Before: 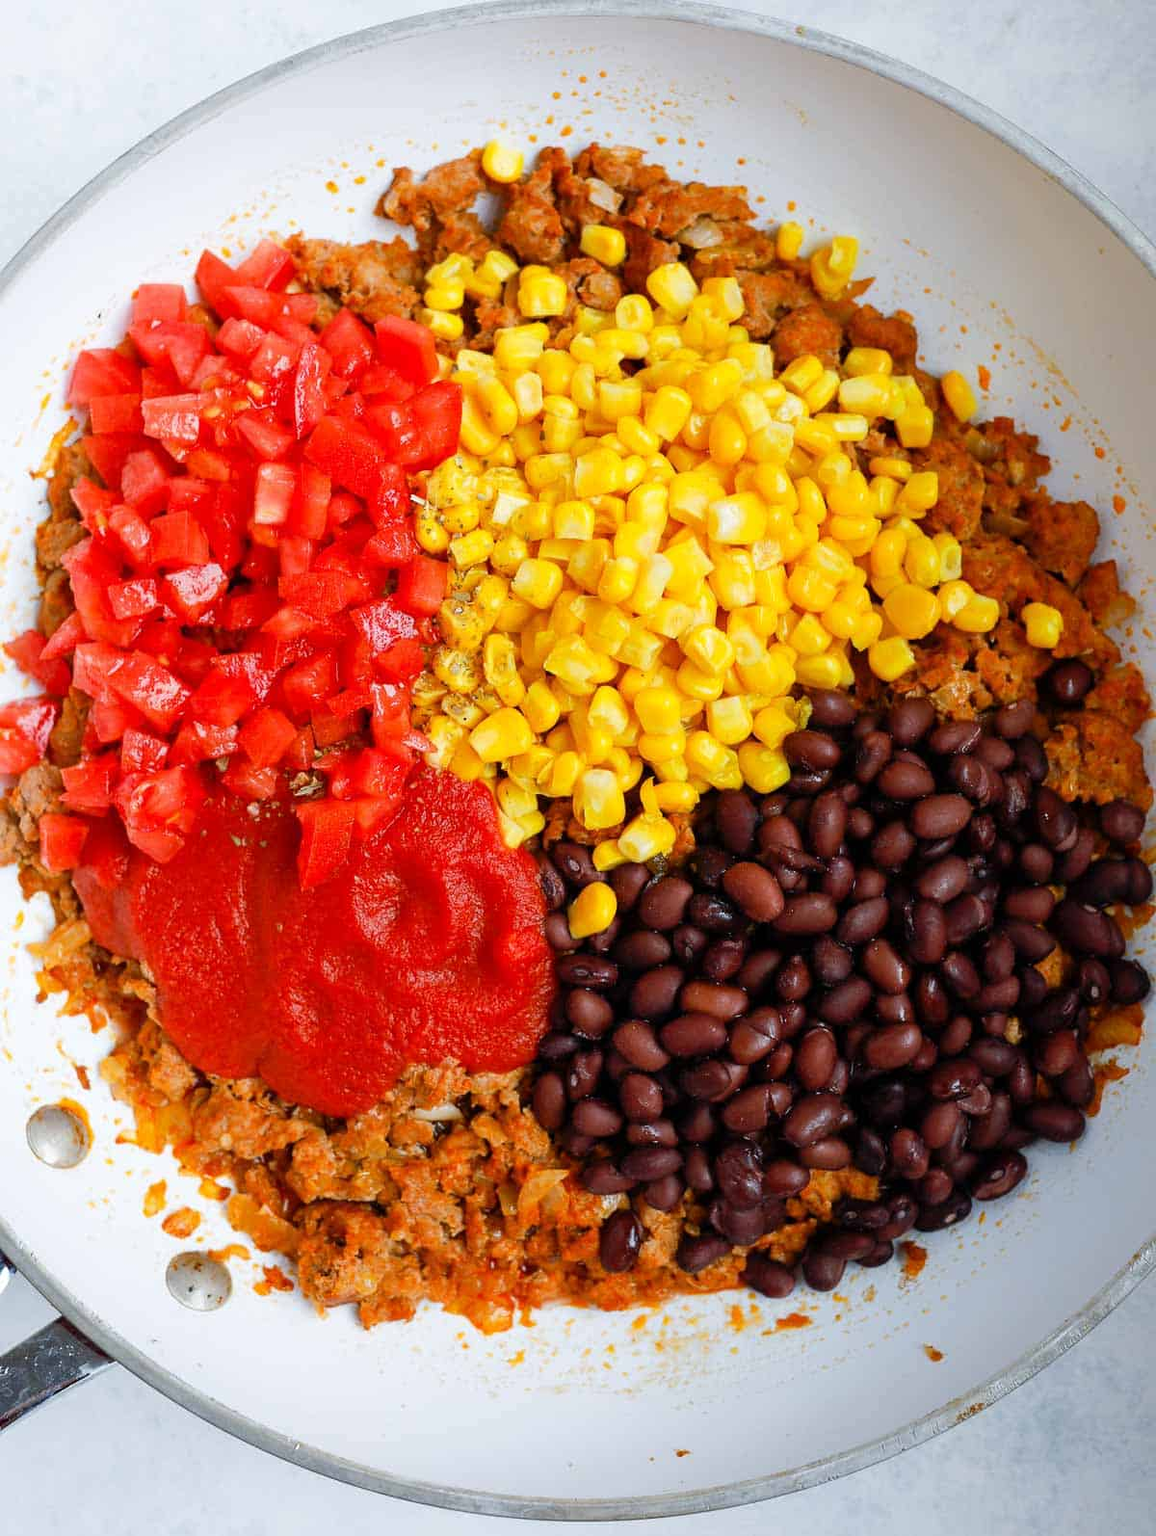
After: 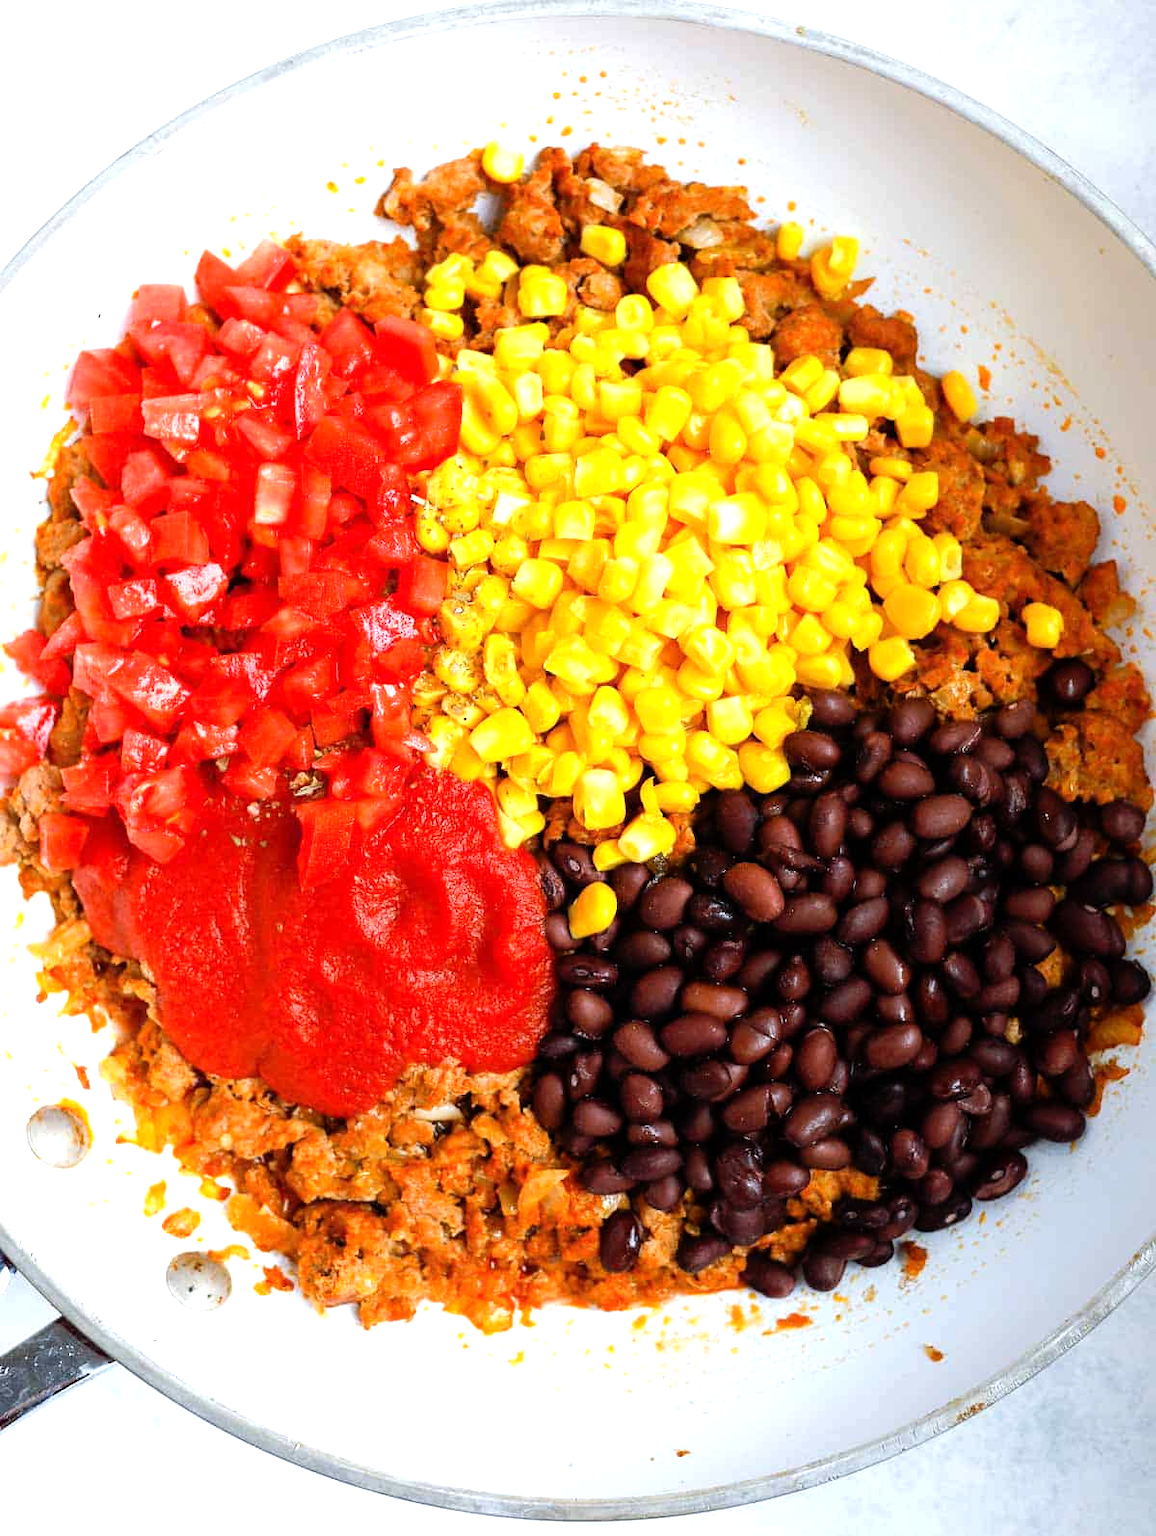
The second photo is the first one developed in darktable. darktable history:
tone equalizer: -8 EV -0.721 EV, -7 EV -0.69 EV, -6 EV -0.604 EV, -5 EV -0.395 EV, -3 EV 0.392 EV, -2 EV 0.6 EV, -1 EV 0.684 EV, +0 EV 0.726 EV, mask exposure compensation -0.509 EV
